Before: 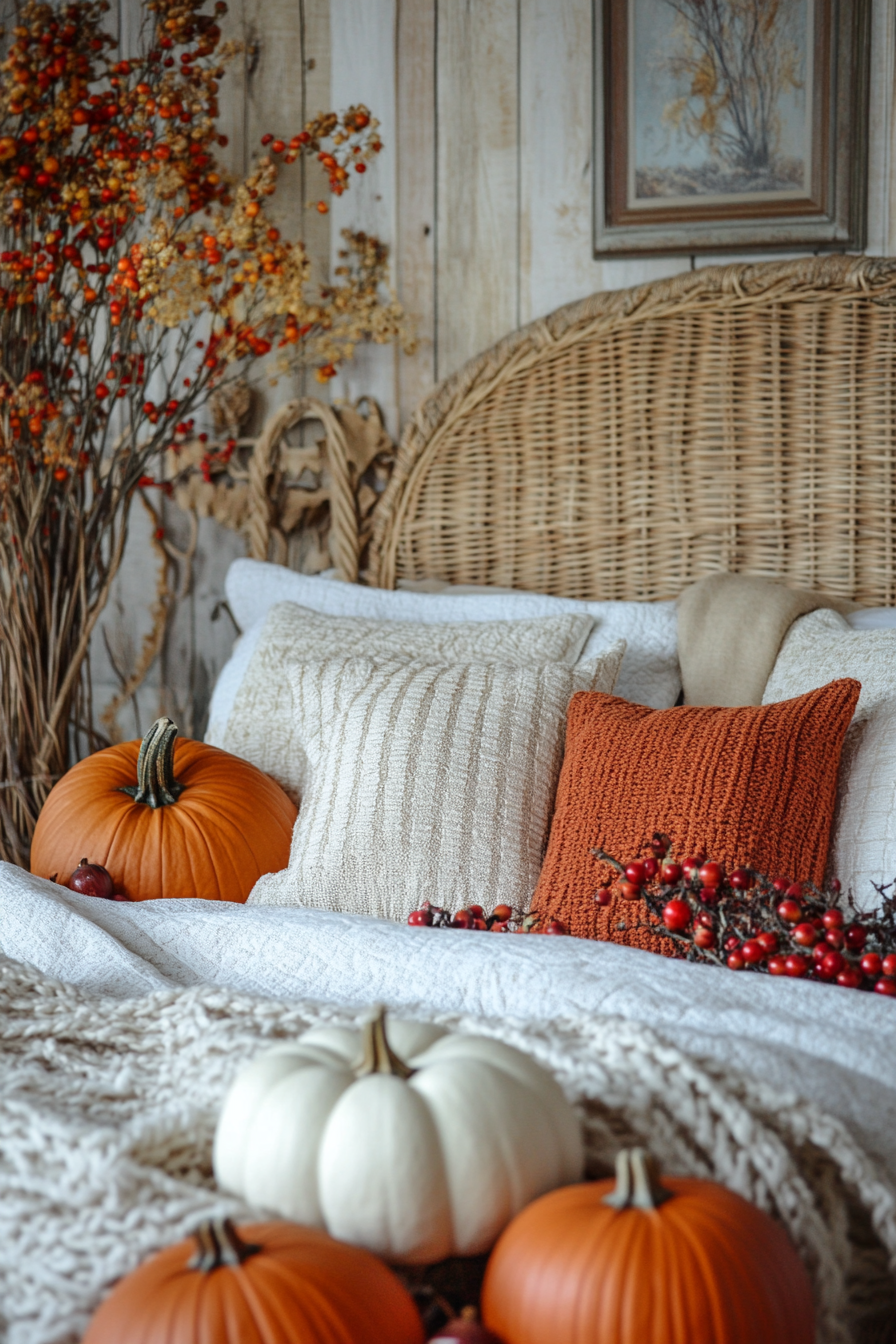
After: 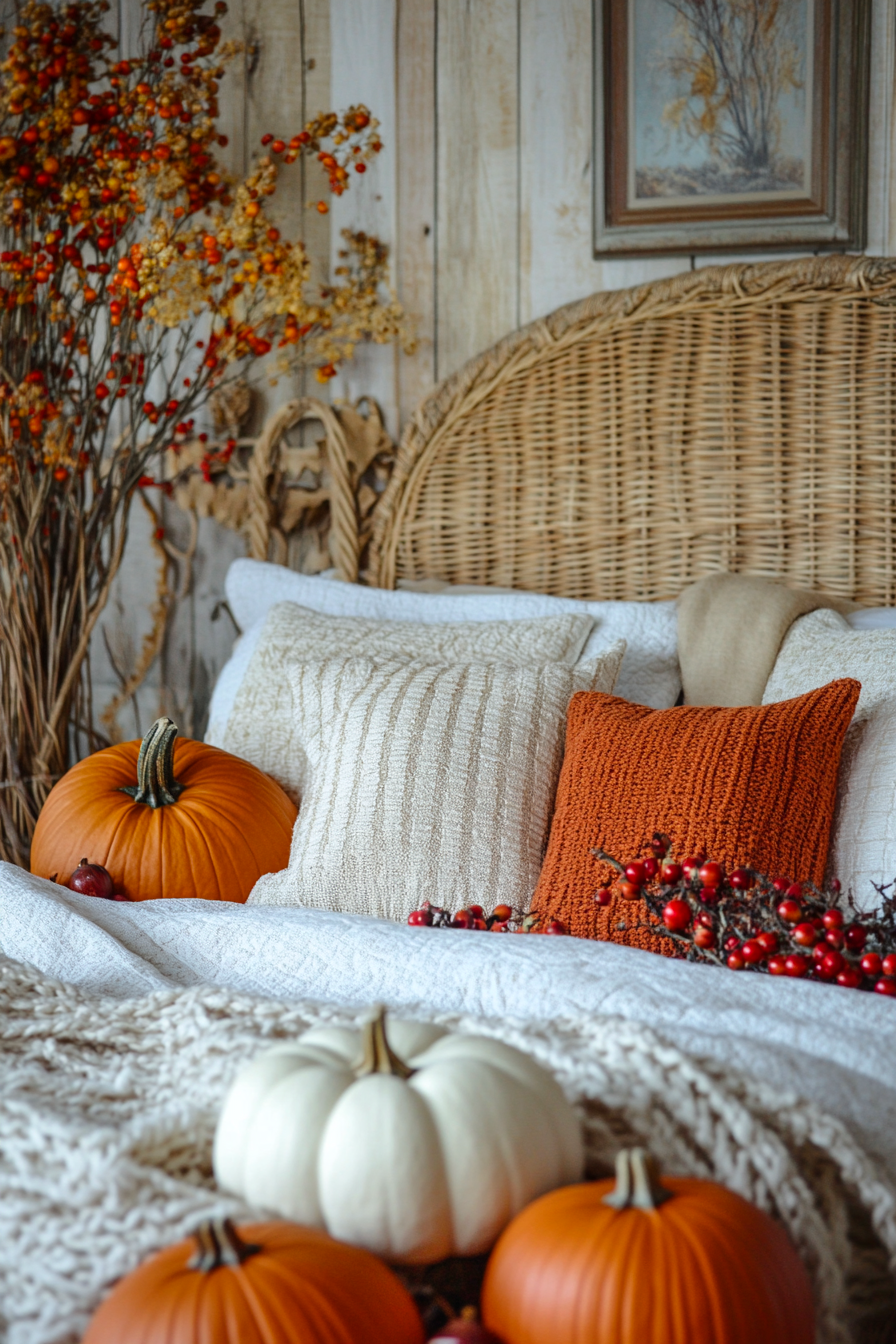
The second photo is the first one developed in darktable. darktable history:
color balance rgb: perceptual saturation grading › global saturation 14.783%, global vibrance 15.164%
